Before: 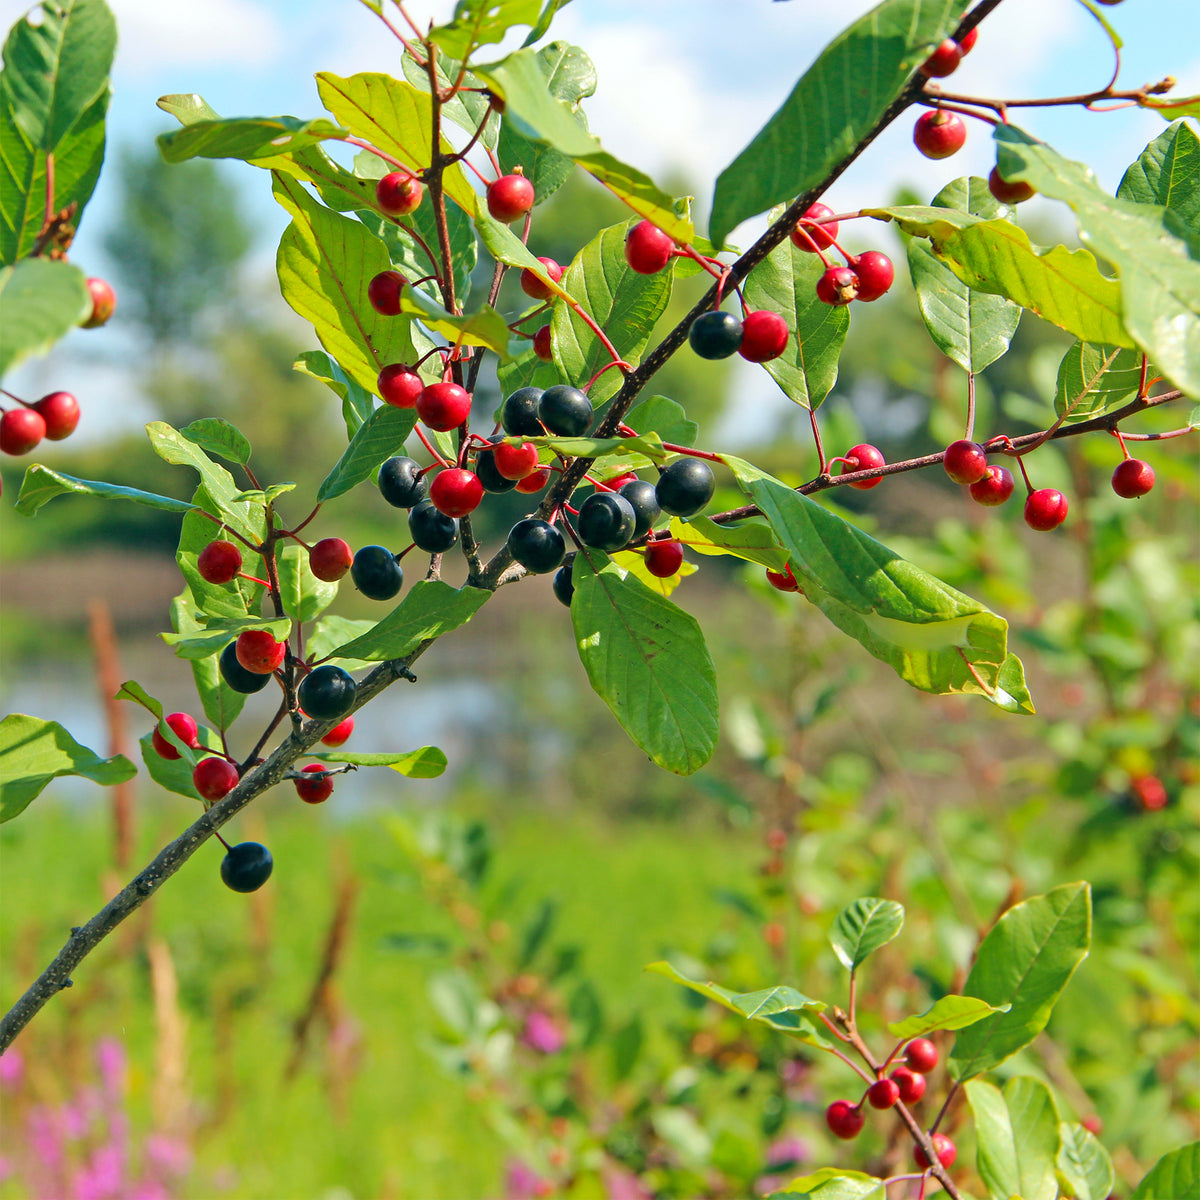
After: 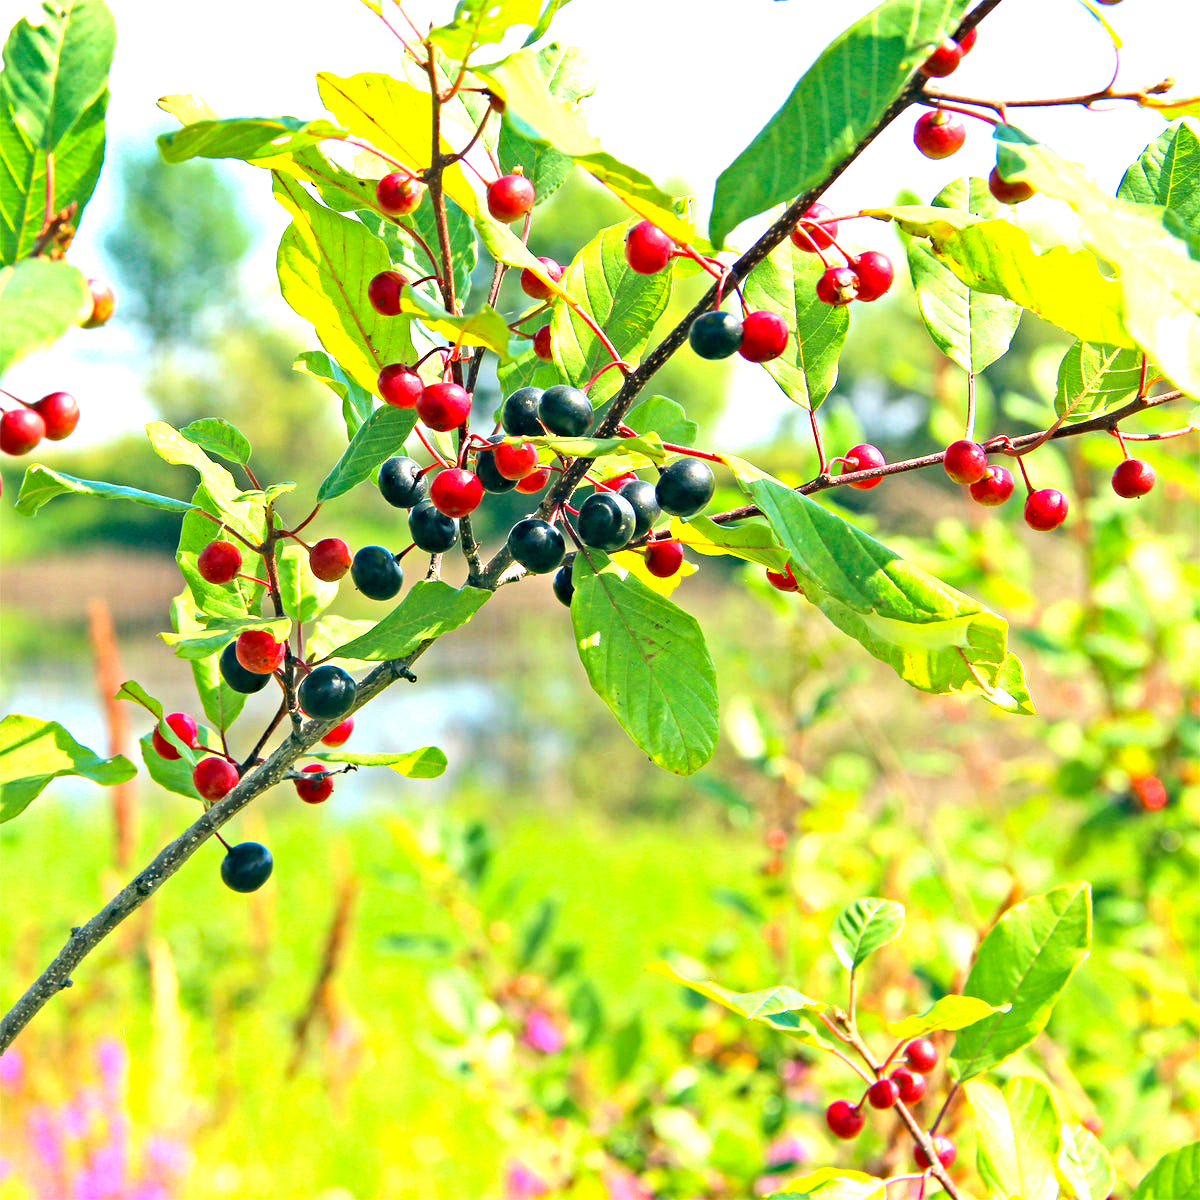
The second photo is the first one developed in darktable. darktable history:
haze removal: strength 0.244, distance 0.255, compatibility mode true, adaptive false
exposure: black level correction 0.001, exposure 1.398 EV, compensate highlight preservation false
